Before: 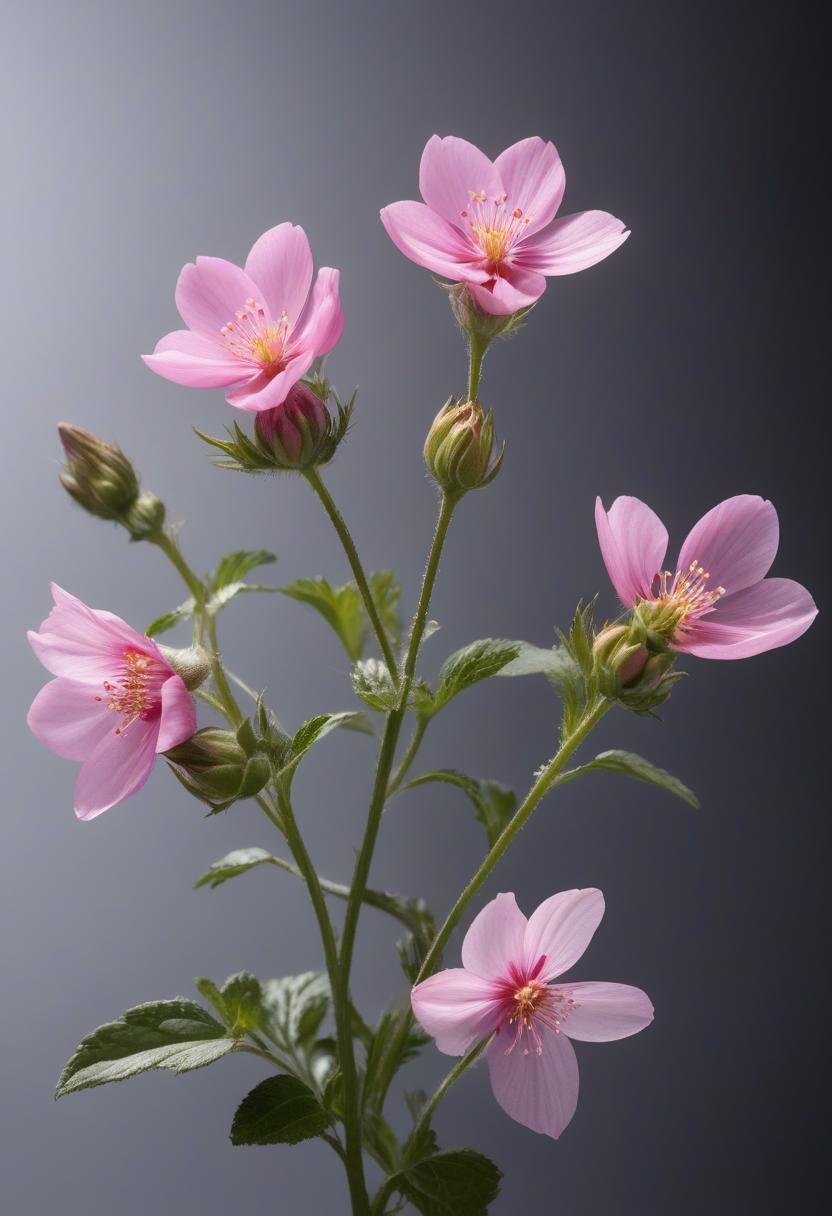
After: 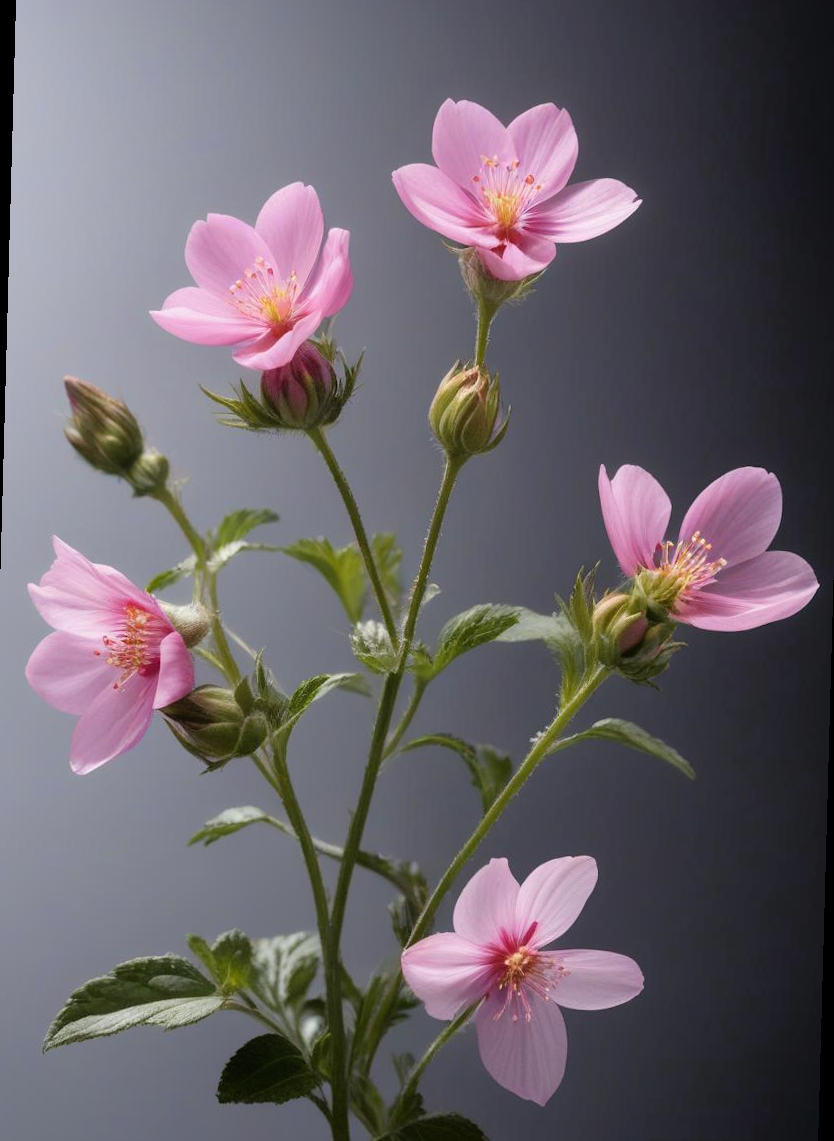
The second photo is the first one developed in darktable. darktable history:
rotate and perspective: rotation 1.57°, crop left 0.018, crop right 0.982, crop top 0.039, crop bottom 0.961
rgb curve: curves: ch0 [(0, 0) (0.136, 0.078) (0.262, 0.245) (0.414, 0.42) (1, 1)], compensate middle gray true, preserve colors basic power
